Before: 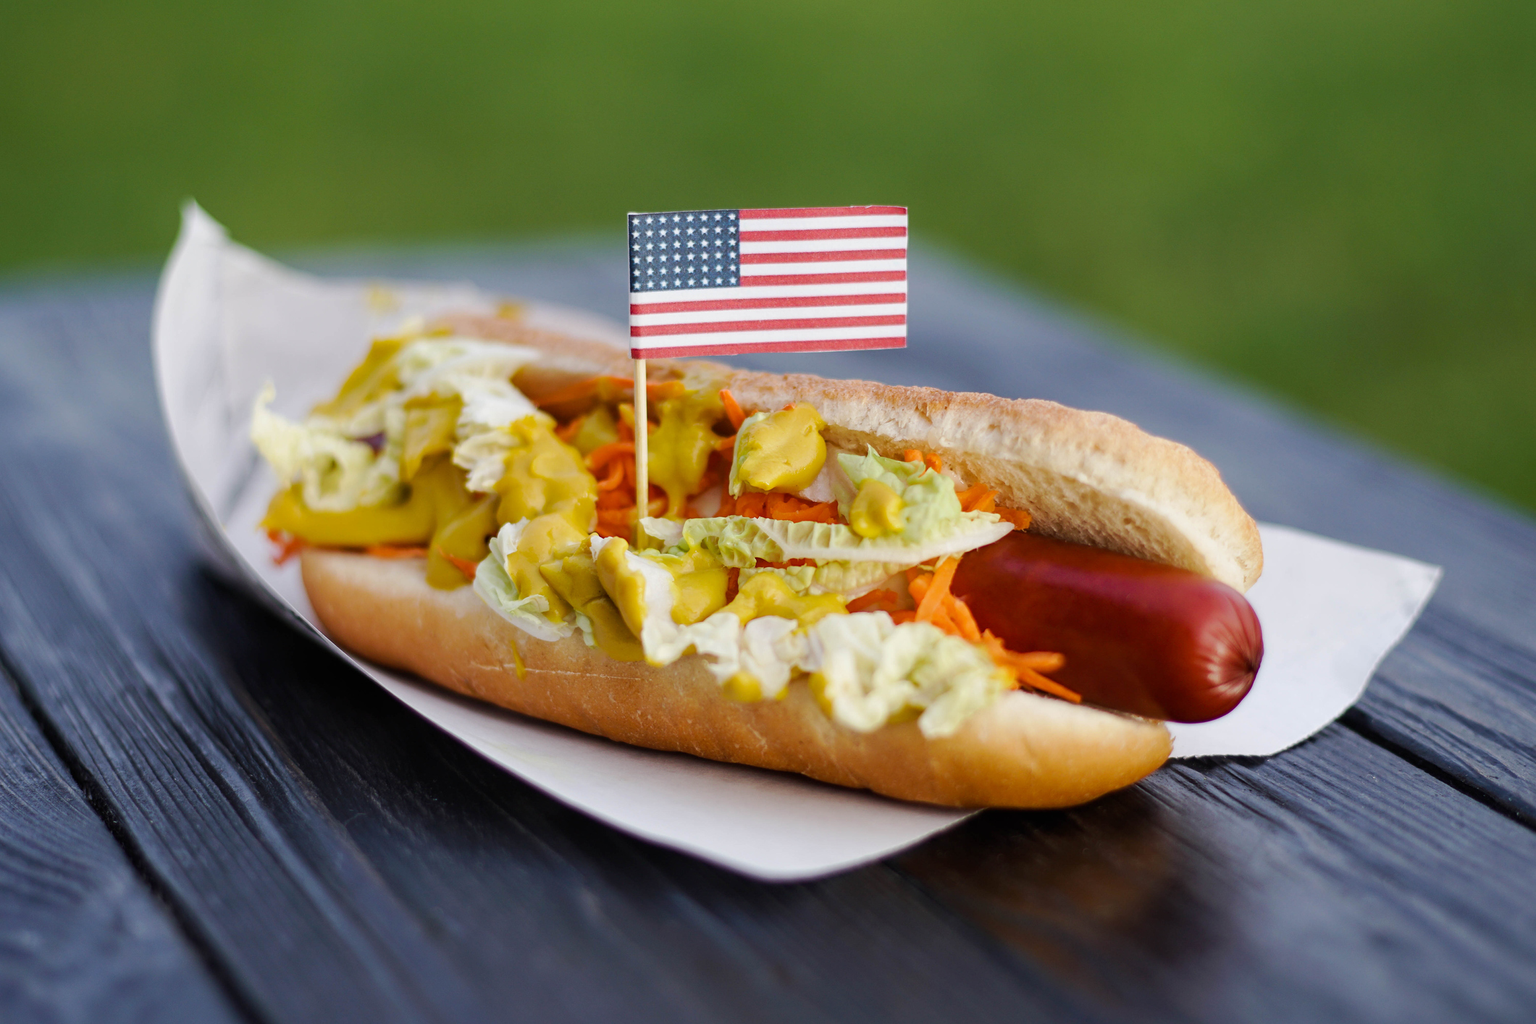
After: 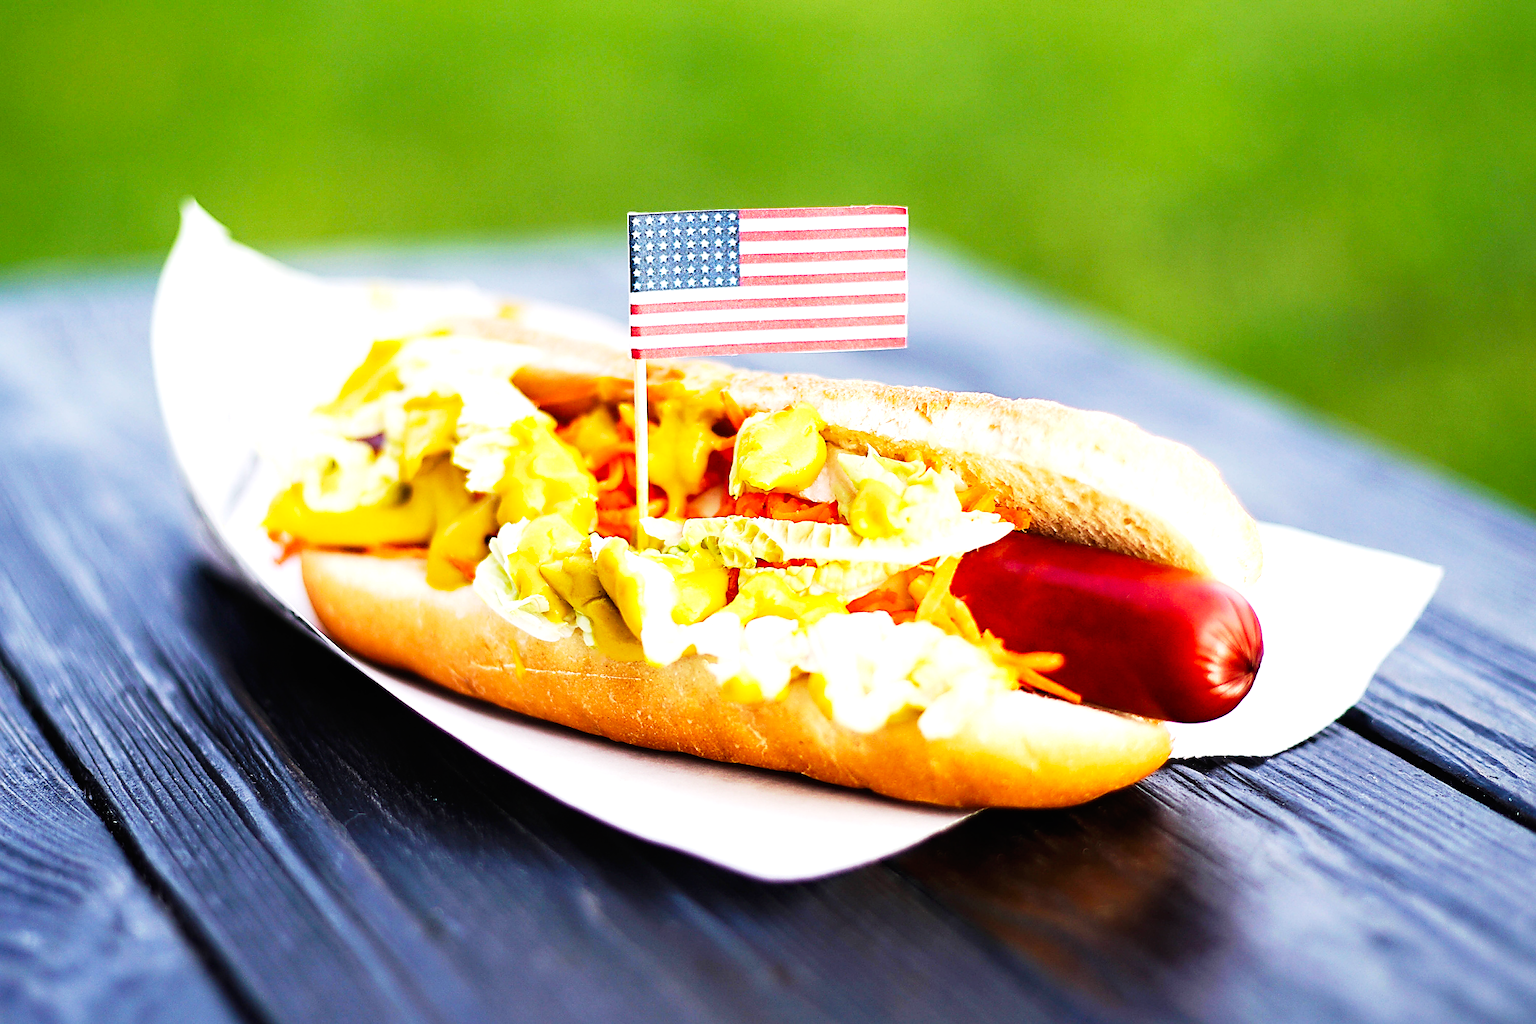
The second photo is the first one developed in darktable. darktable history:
base curve: curves: ch0 [(0, 0) (0.007, 0.004) (0.027, 0.03) (0.046, 0.07) (0.207, 0.54) (0.442, 0.872) (0.673, 0.972) (1, 1)], preserve colors none
levels: black 0.05%, levels [0, 0.476, 0.951]
sharpen: radius 1.411, amount 1.256, threshold 0.846
